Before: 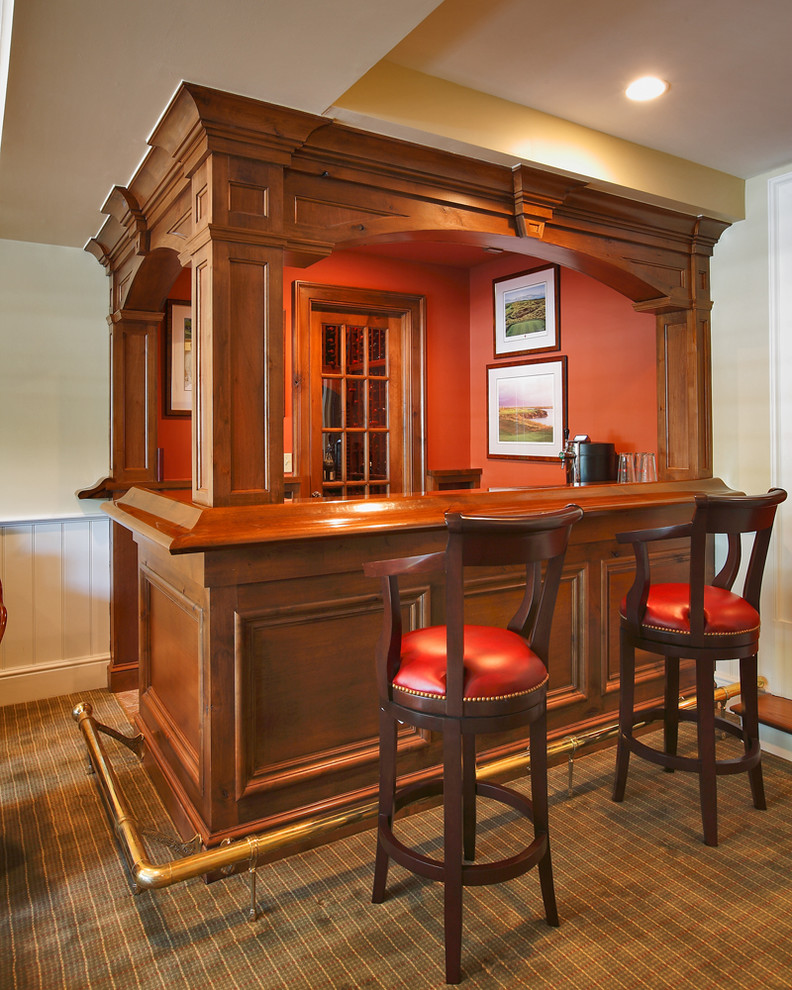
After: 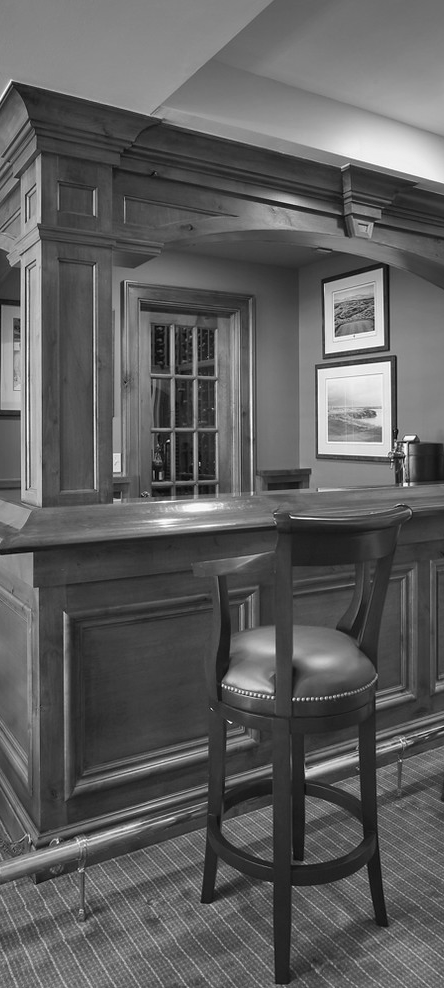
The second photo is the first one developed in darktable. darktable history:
monochrome: a 32, b 64, size 2.3
crop: left 21.674%, right 22.086%
